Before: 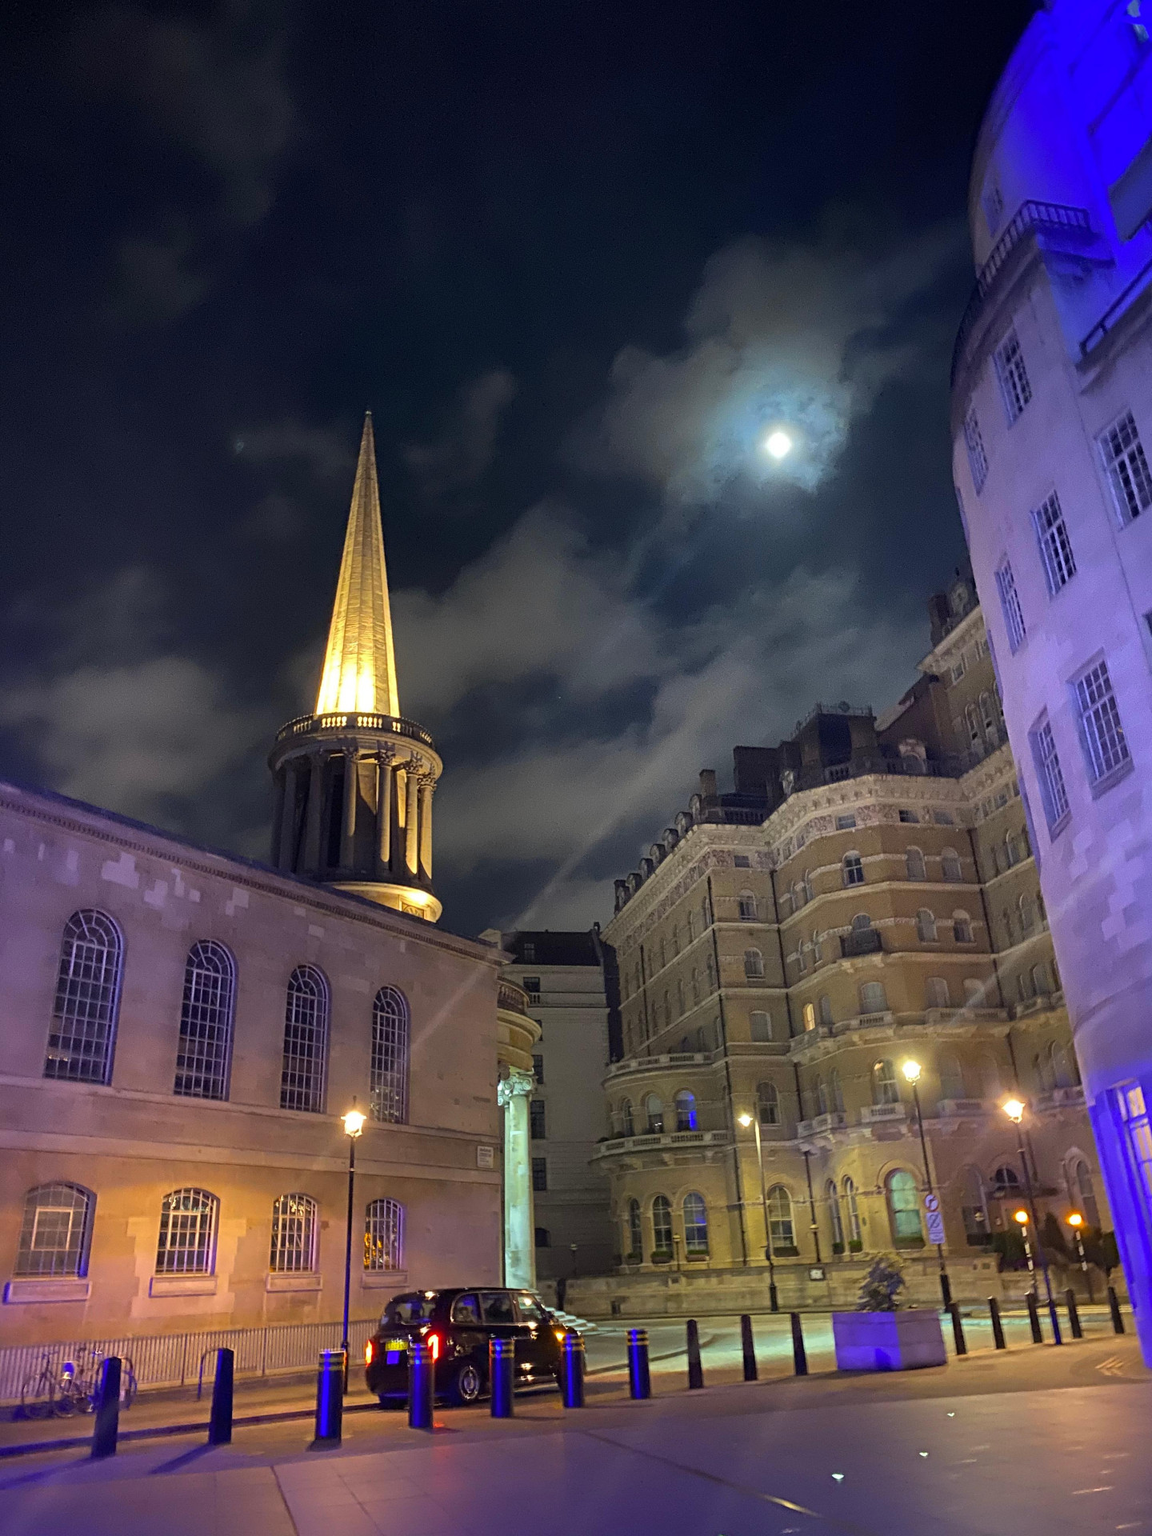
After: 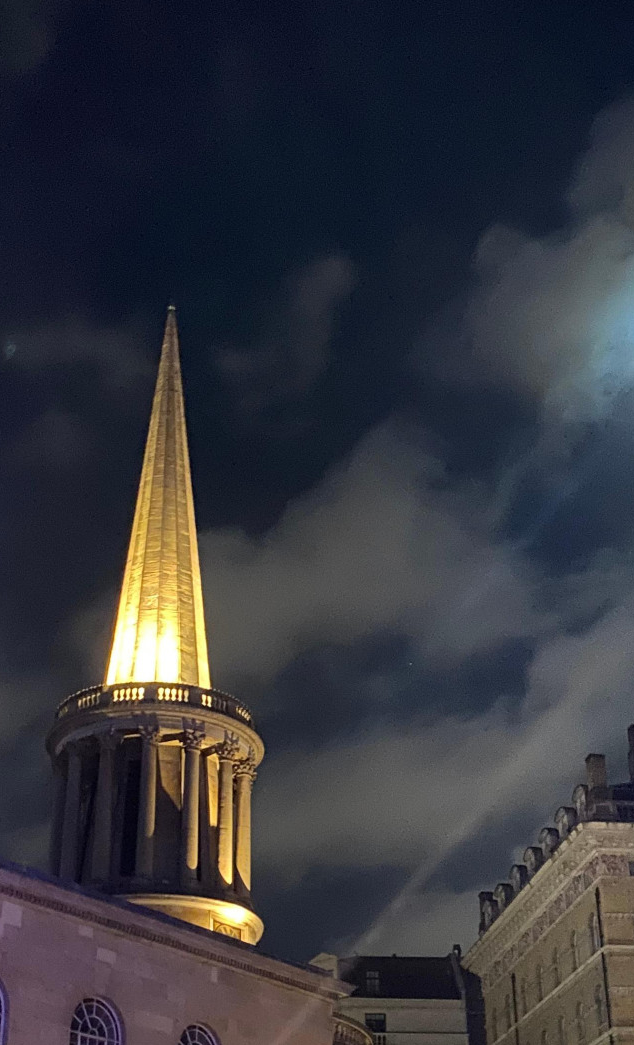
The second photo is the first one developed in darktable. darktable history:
crop: left 20.117%, top 10.877%, right 35.853%, bottom 34.692%
